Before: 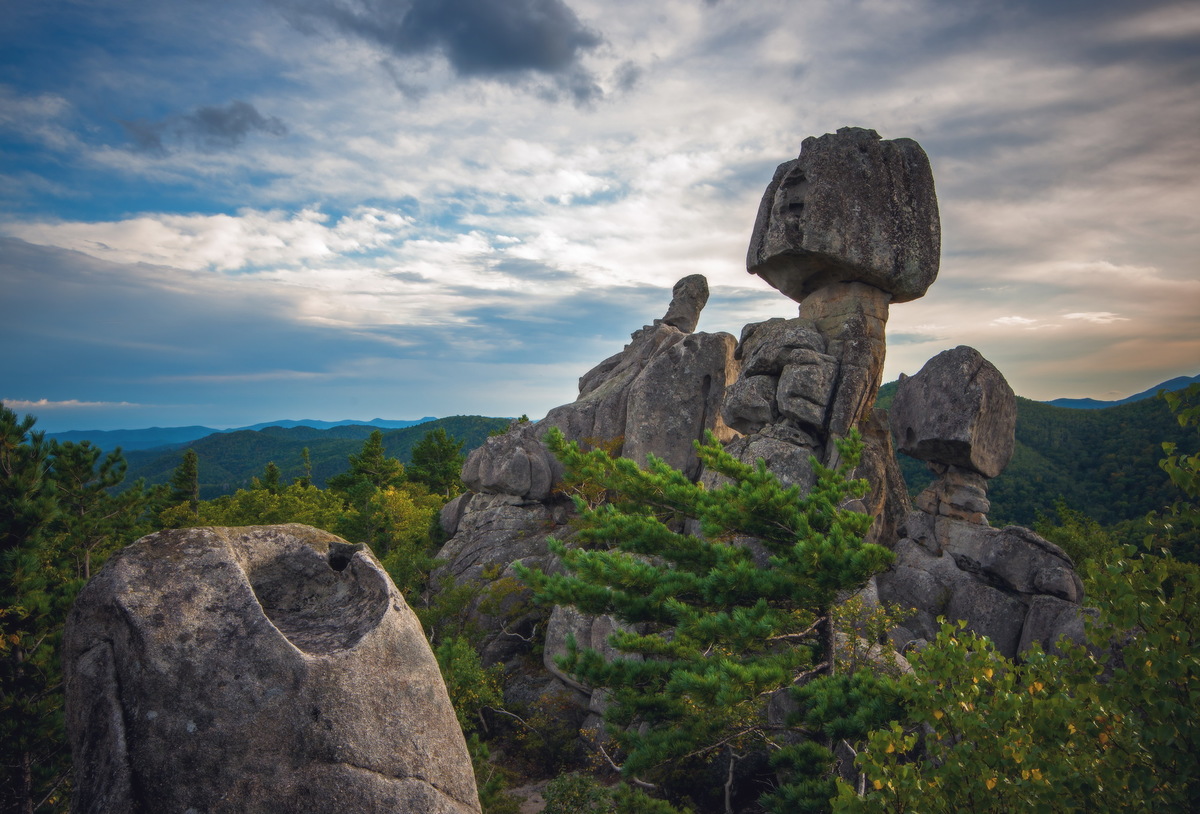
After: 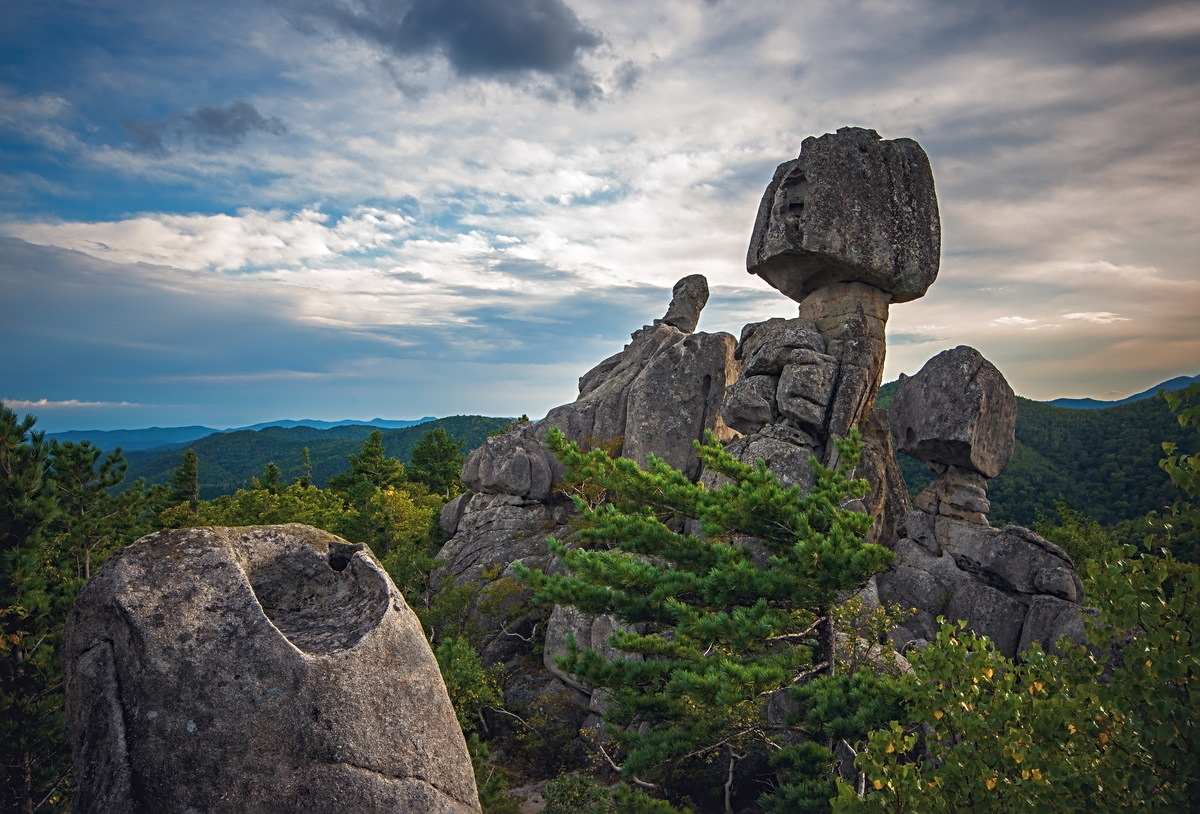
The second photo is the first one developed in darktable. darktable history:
sharpen: radius 2.557, amount 0.647
